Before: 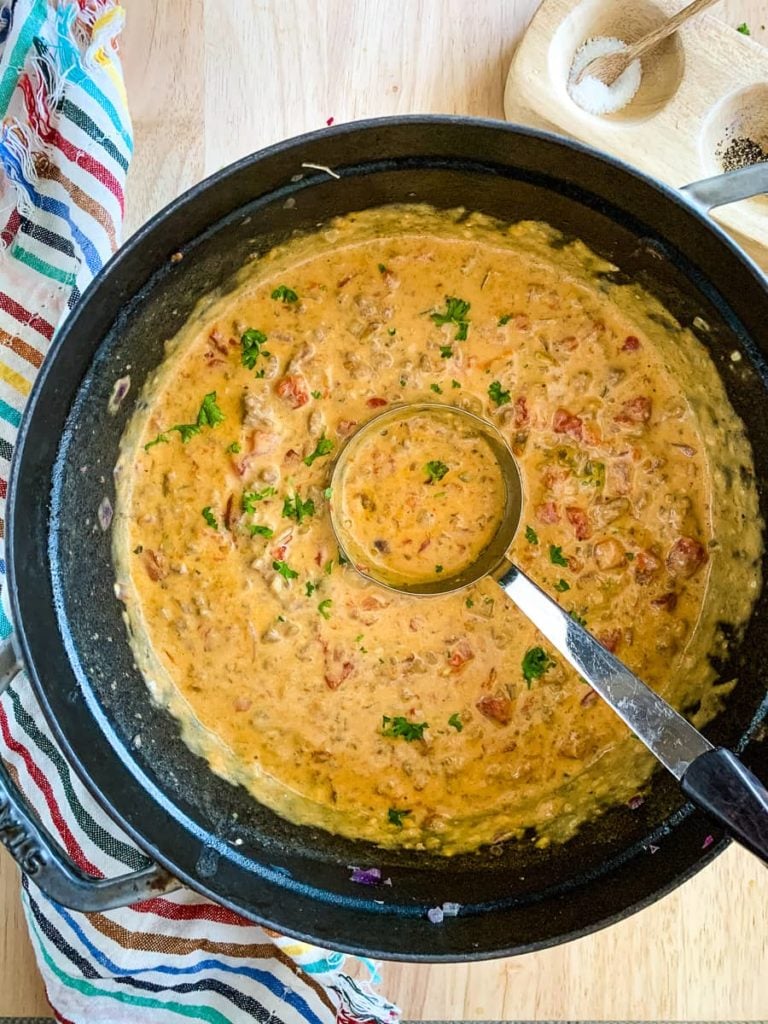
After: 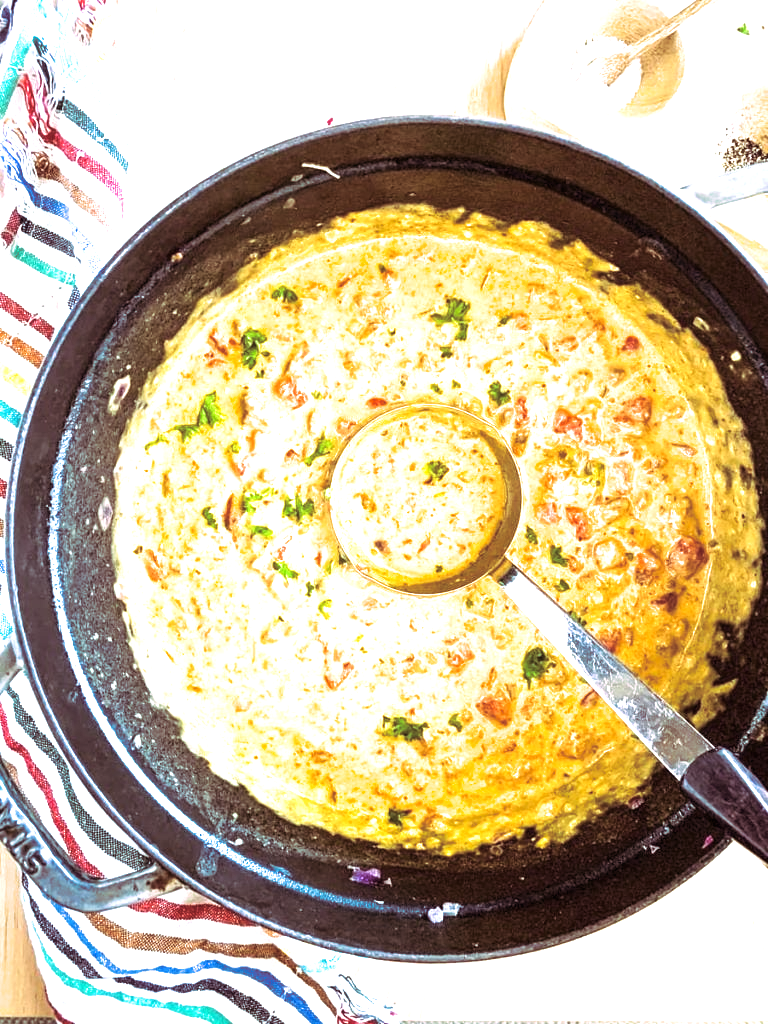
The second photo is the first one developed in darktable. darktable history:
split-toning: highlights › hue 298.8°, highlights › saturation 0.73, compress 41.76%
exposure: black level correction 0, exposure 1.5 EV, compensate exposure bias true, compensate highlight preservation false
